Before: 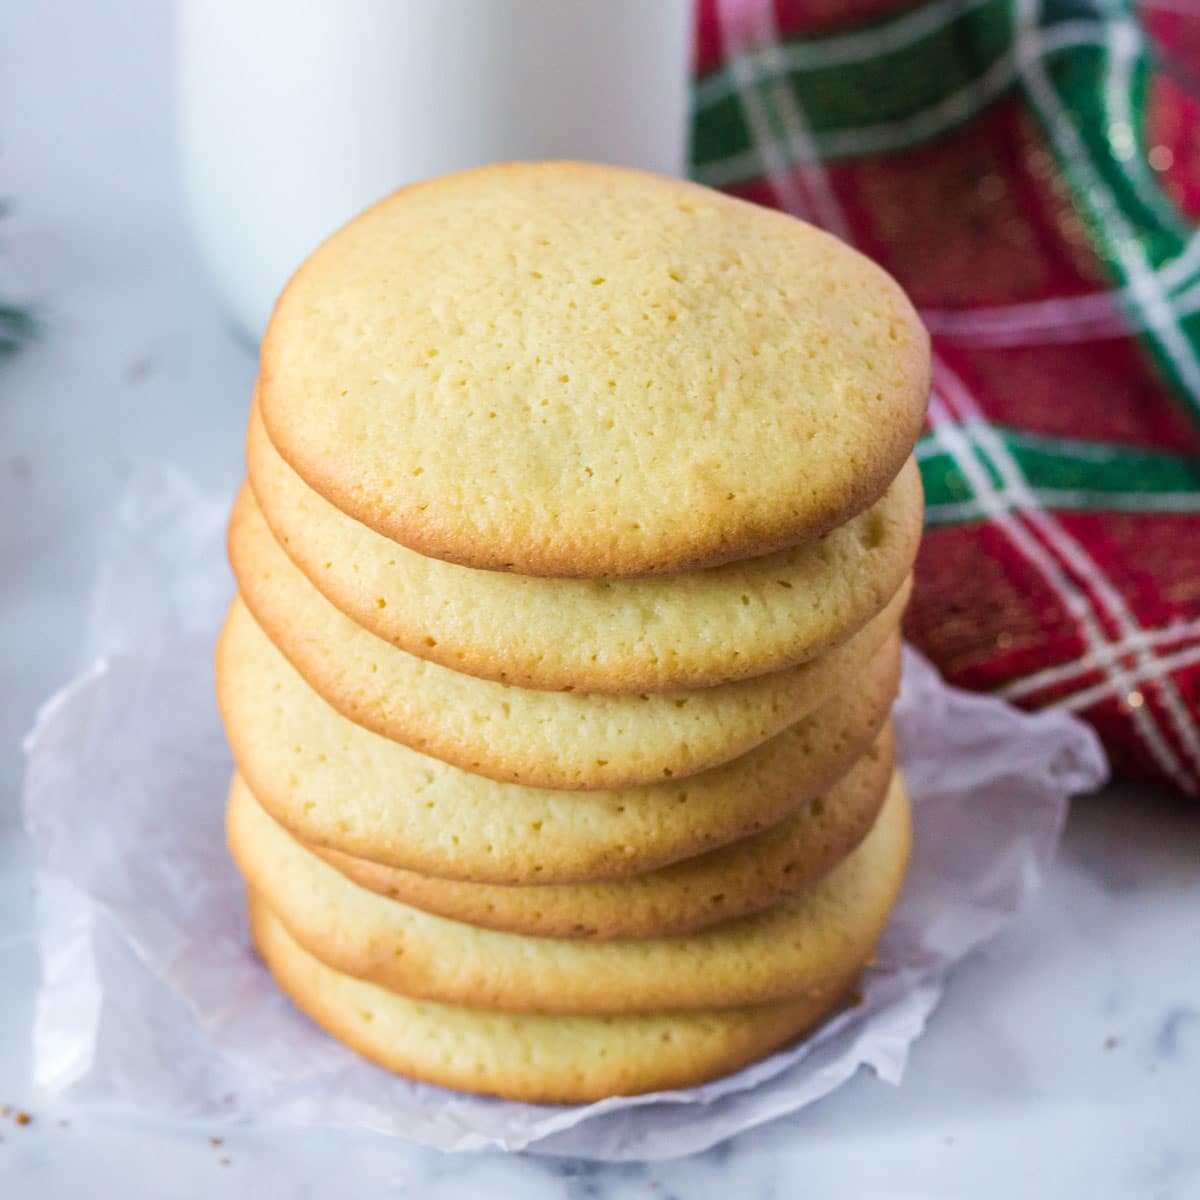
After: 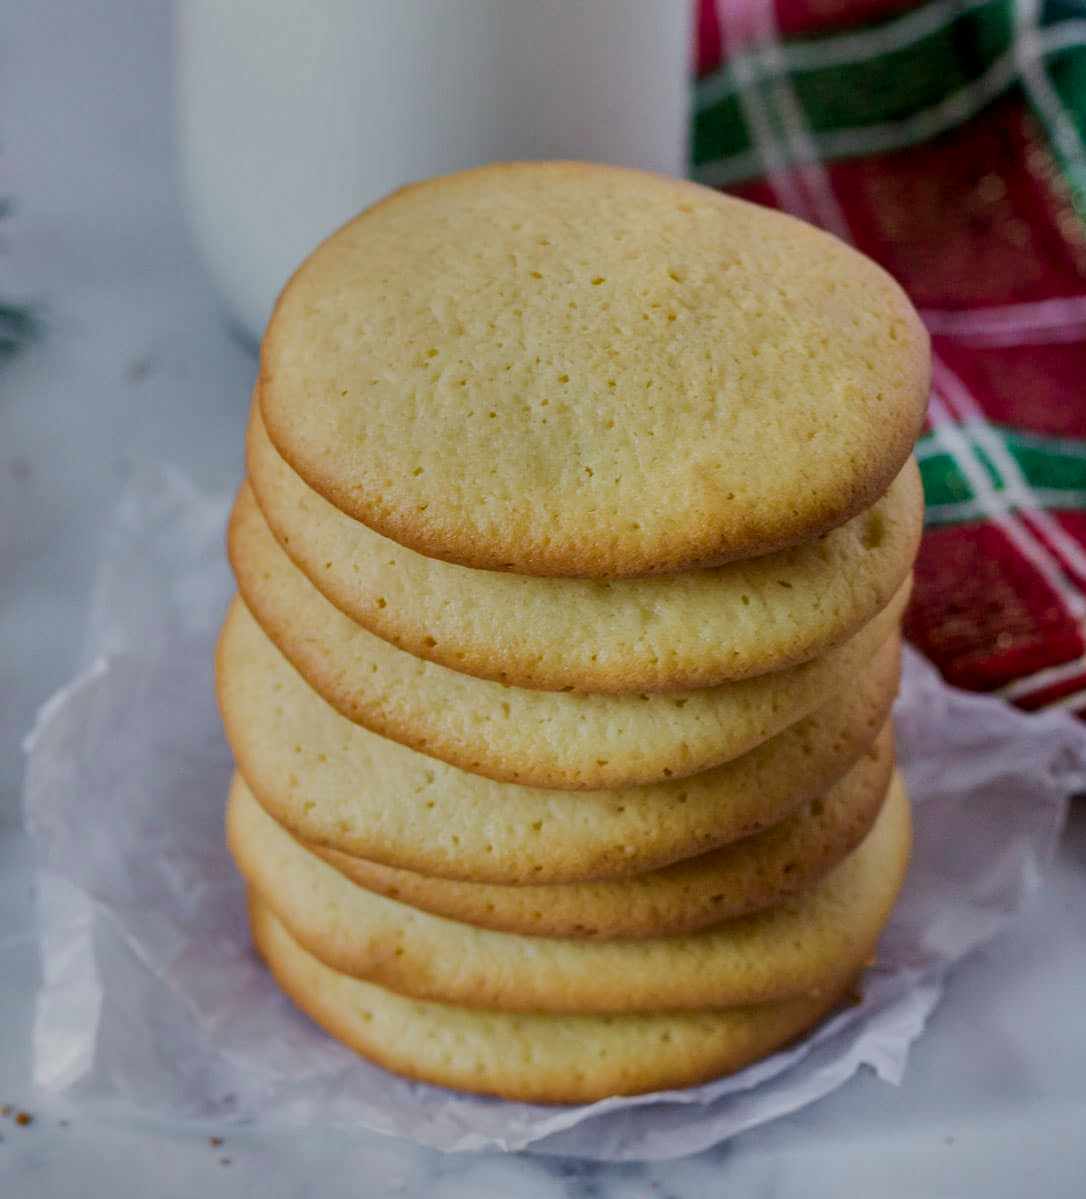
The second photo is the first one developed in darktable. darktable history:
crop: right 9.474%, bottom 0.03%
shadows and highlights: radius 109.4, shadows 40.74, highlights -71.84, low approximation 0.01, soften with gaussian
exposure: black level correction 0.009, exposure -0.635 EV, compensate exposure bias true, compensate highlight preservation false
